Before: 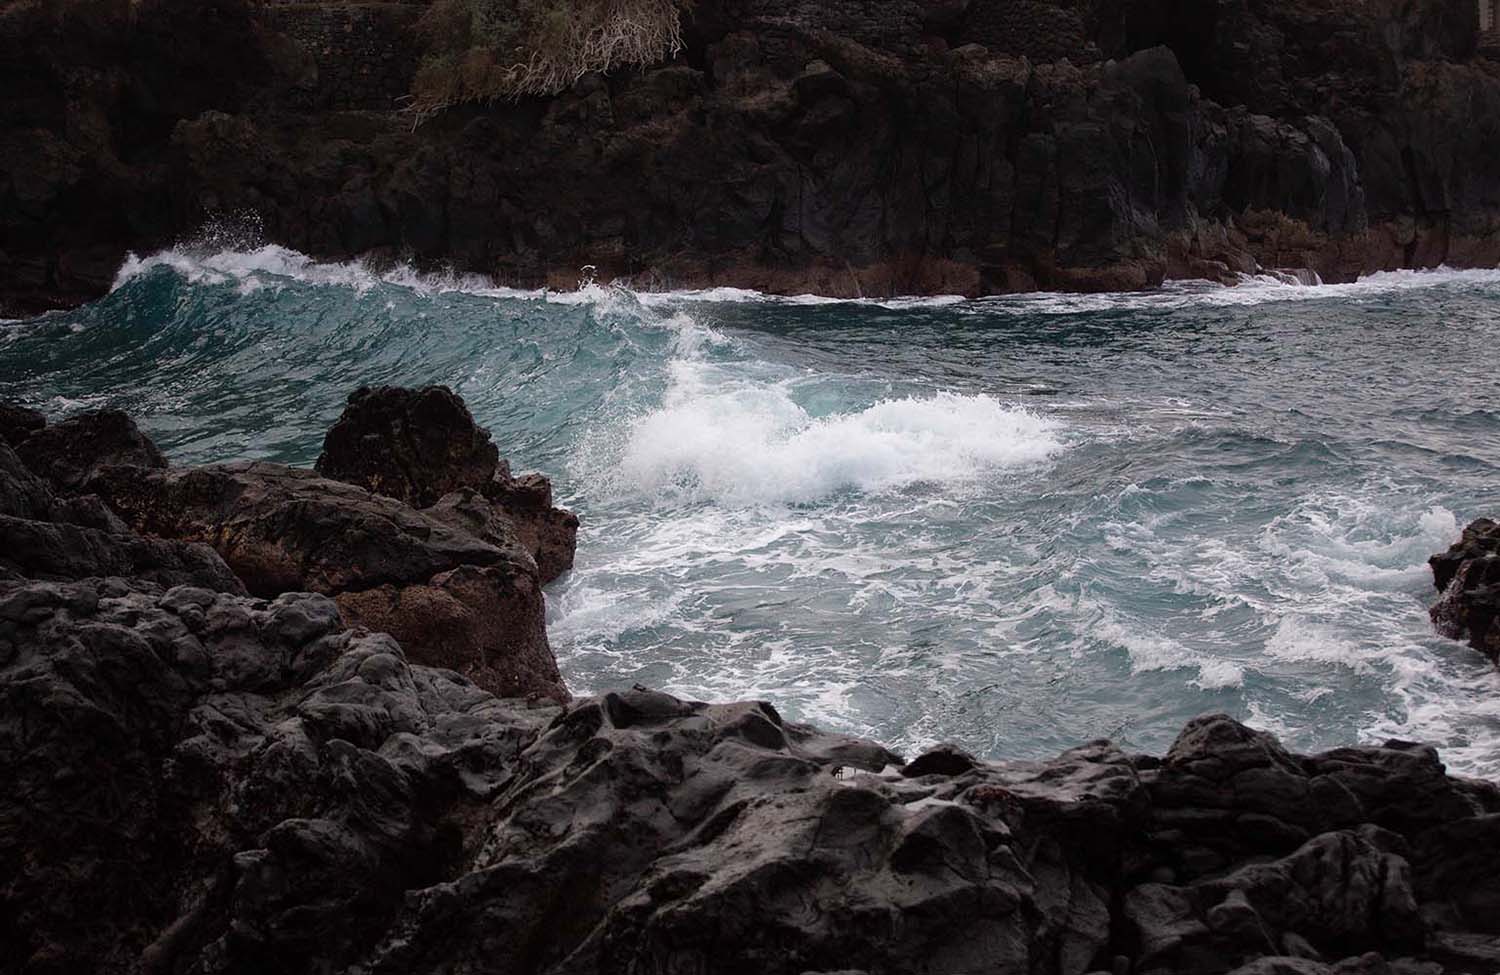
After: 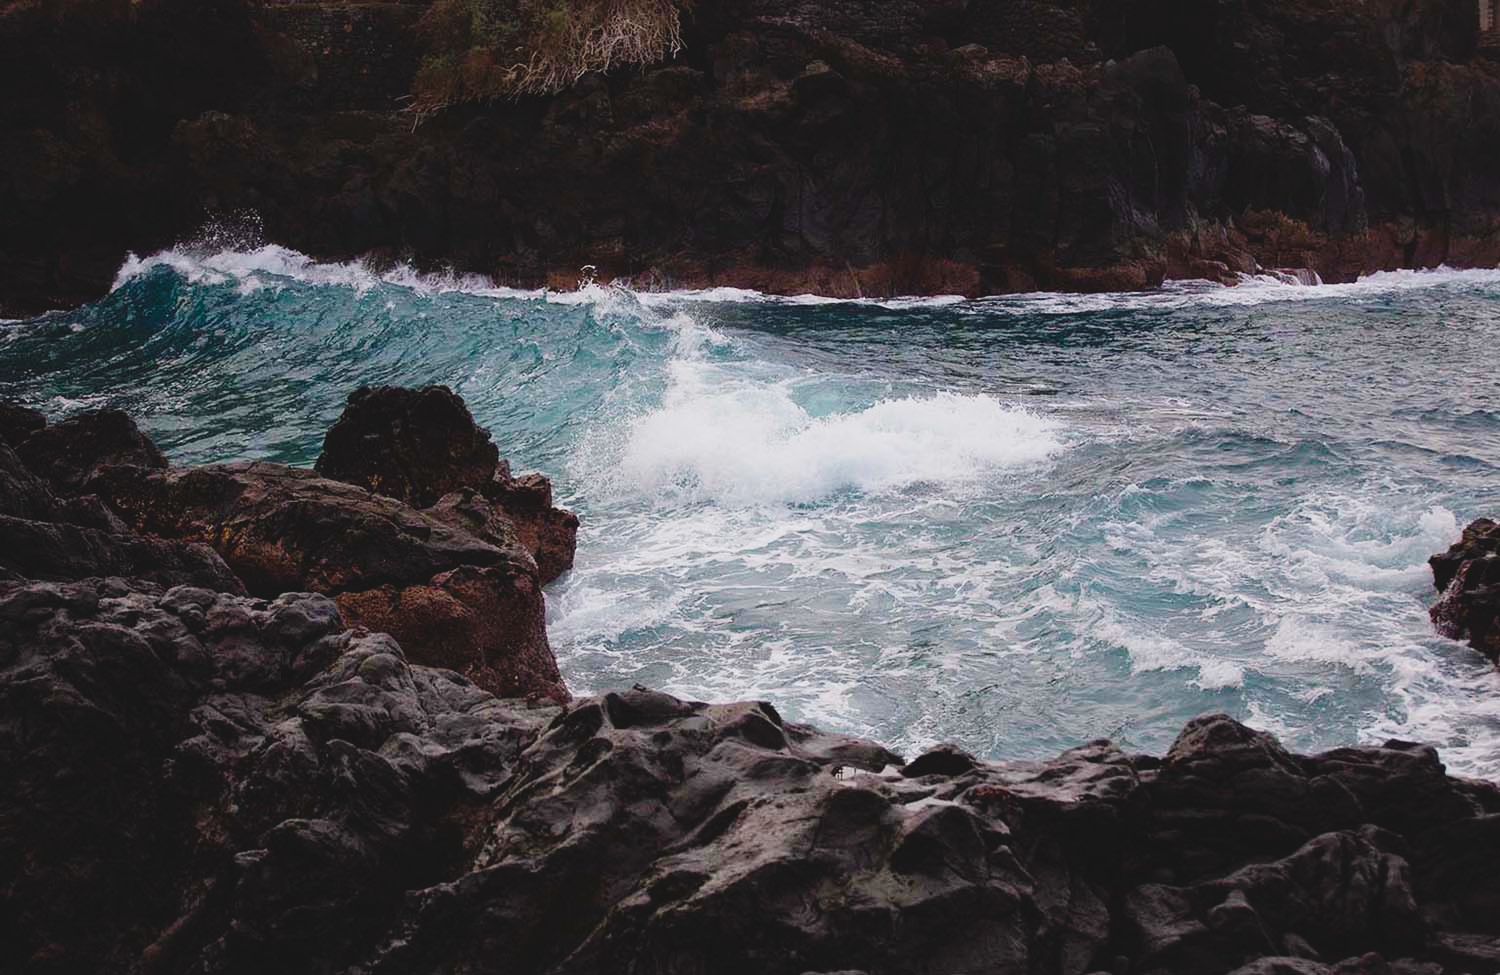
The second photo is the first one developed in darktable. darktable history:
tone equalizer: edges refinement/feathering 500, mask exposure compensation -1.57 EV, preserve details no
tone curve: curves: ch0 [(0, 0) (0.003, 0.042) (0.011, 0.043) (0.025, 0.047) (0.044, 0.059) (0.069, 0.07) (0.1, 0.085) (0.136, 0.107) (0.177, 0.139) (0.224, 0.185) (0.277, 0.258) (0.335, 0.34) (0.399, 0.434) (0.468, 0.526) (0.543, 0.623) (0.623, 0.709) (0.709, 0.794) (0.801, 0.866) (0.898, 0.919) (1, 1)], preserve colors none
contrast brightness saturation: contrast -0.17, saturation 0.188
